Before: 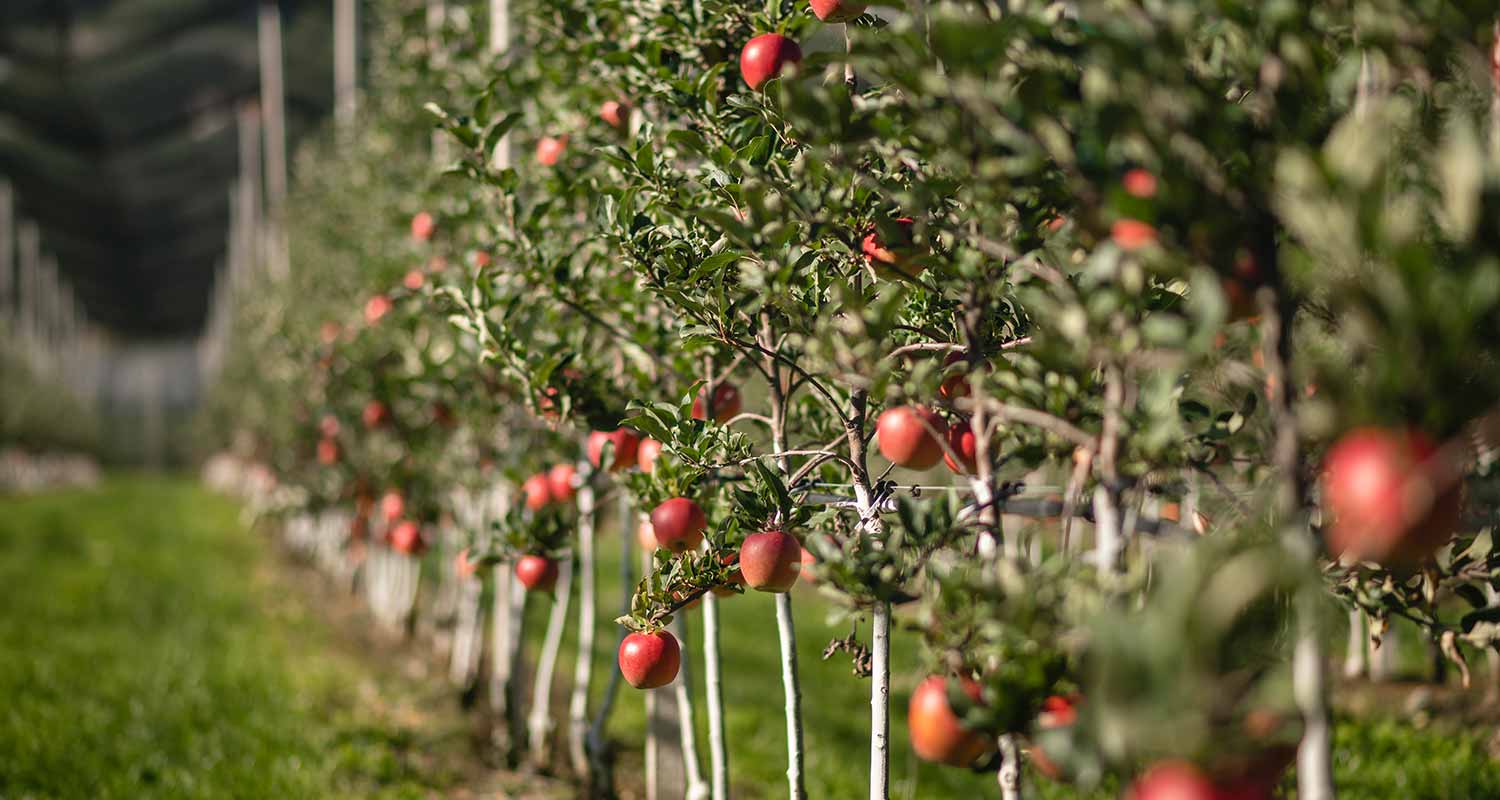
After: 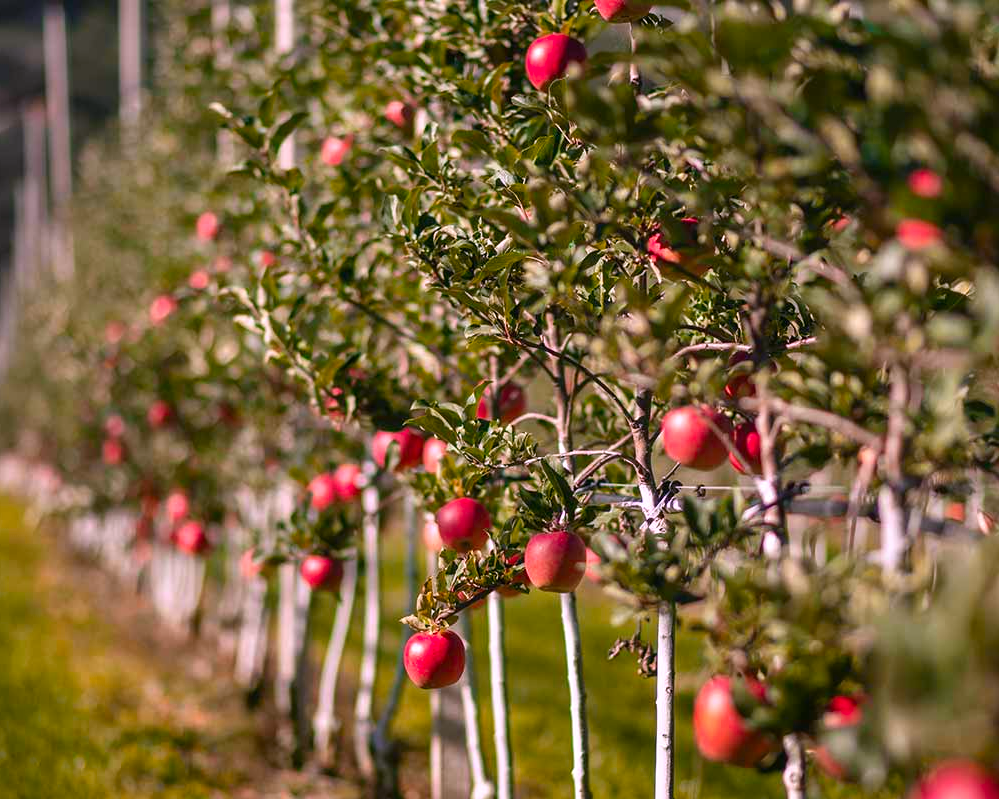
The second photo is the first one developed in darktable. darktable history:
contrast brightness saturation: brightness -0.02, saturation 0.35
white balance: red 1.066, blue 1.119
color zones: curves: ch1 [(0, 0.469) (0.072, 0.457) (0.243, 0.494) (0.429, 0.5) (0.571, 0.5) (0.714, 0.5) (0.857, 0.5) (1, 0.469)]; ch2 [(0, 0.499) (0.143, 0.467) (0.242, 0.436) (0.429, 0.493) (0.571, 0.5) (0.714, 0.5) (0.857, 0.5) (1, 0.499)]
crop and rotate: left 14.436%, right 18.898%
